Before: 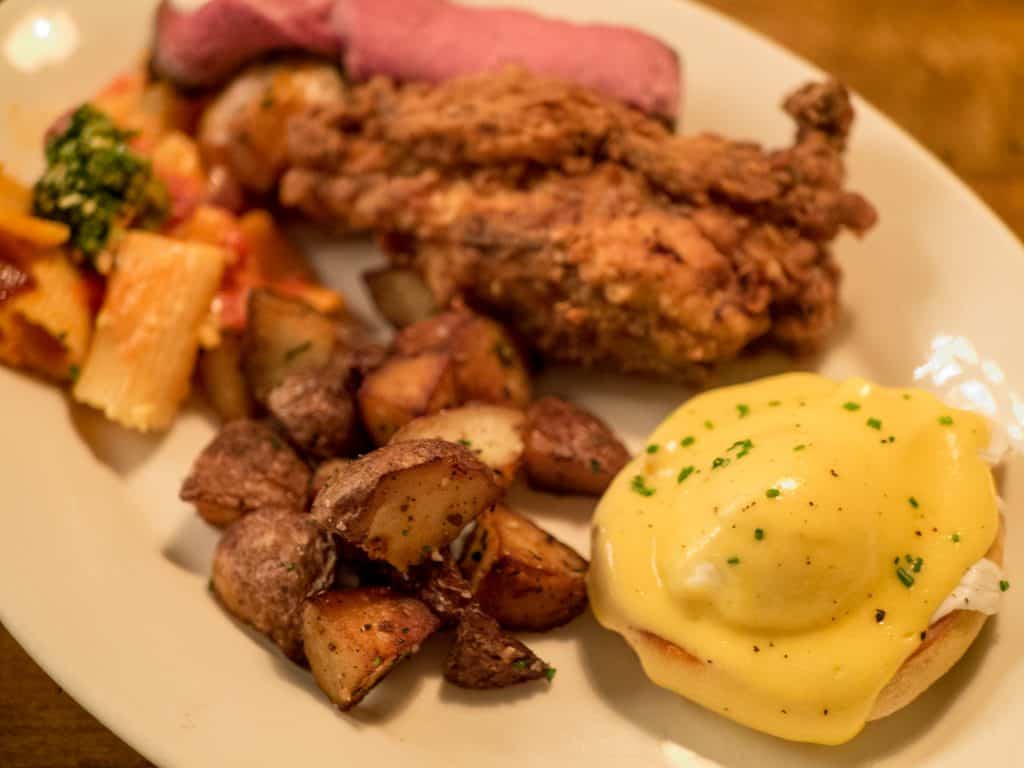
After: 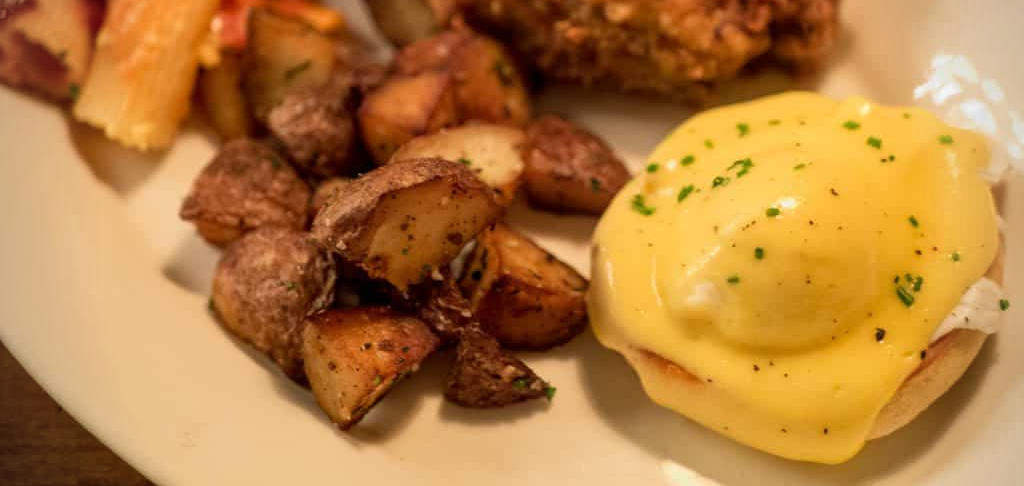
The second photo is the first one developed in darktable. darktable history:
crop and rotate: top 36.704%
vignetting: fall-off radius 60.84%
